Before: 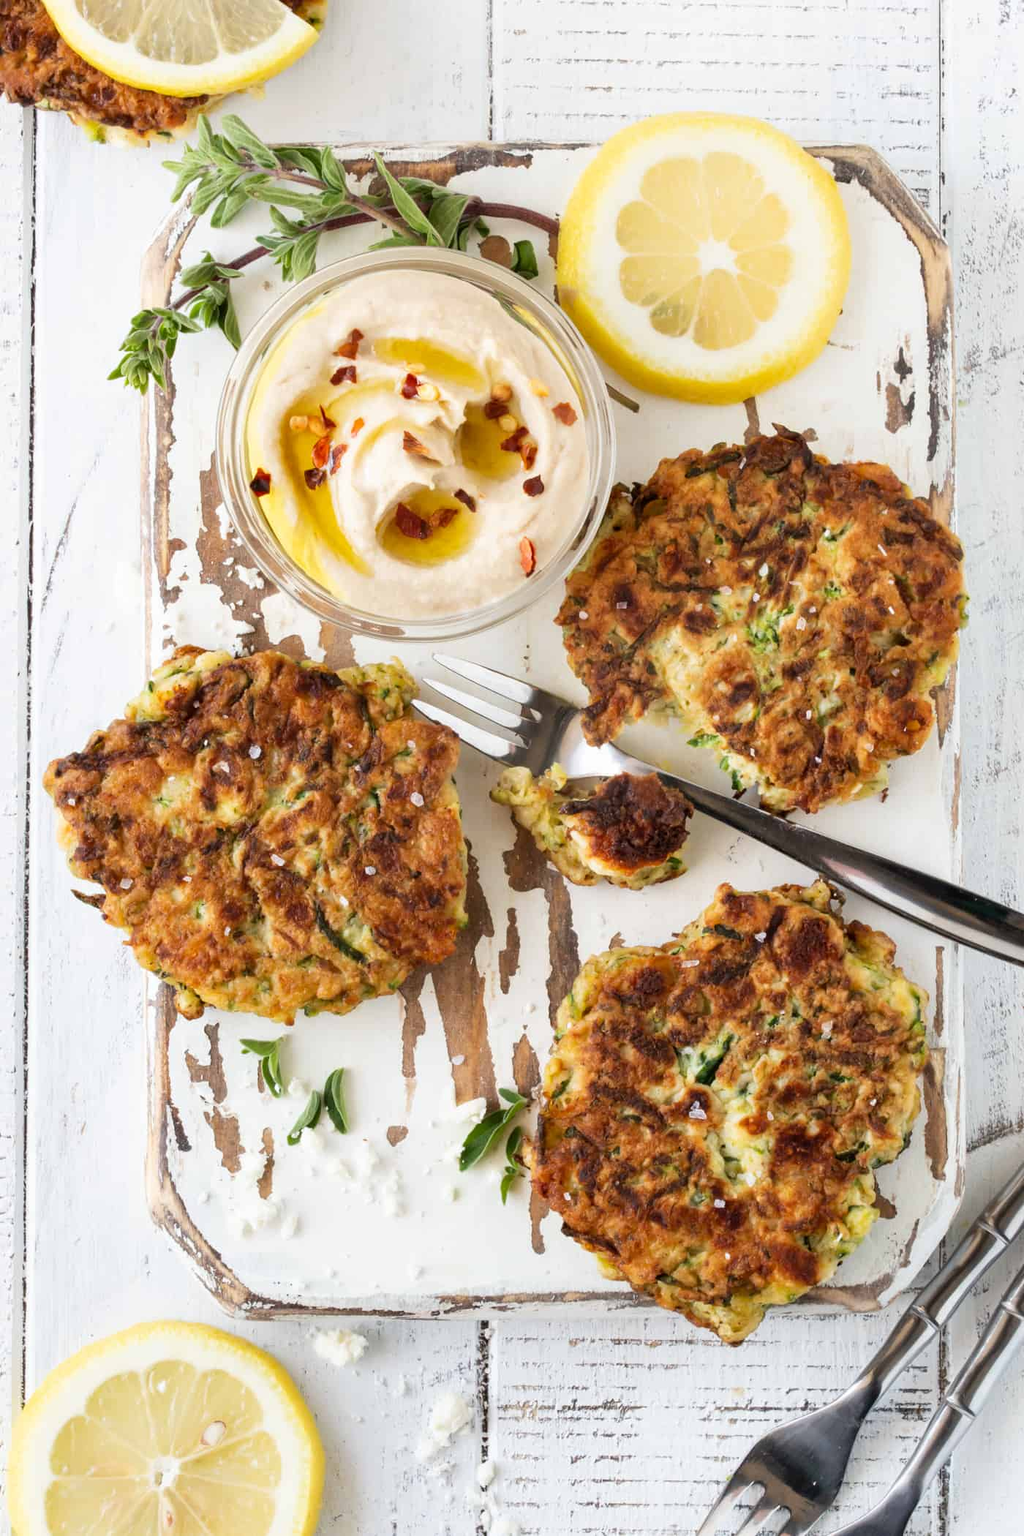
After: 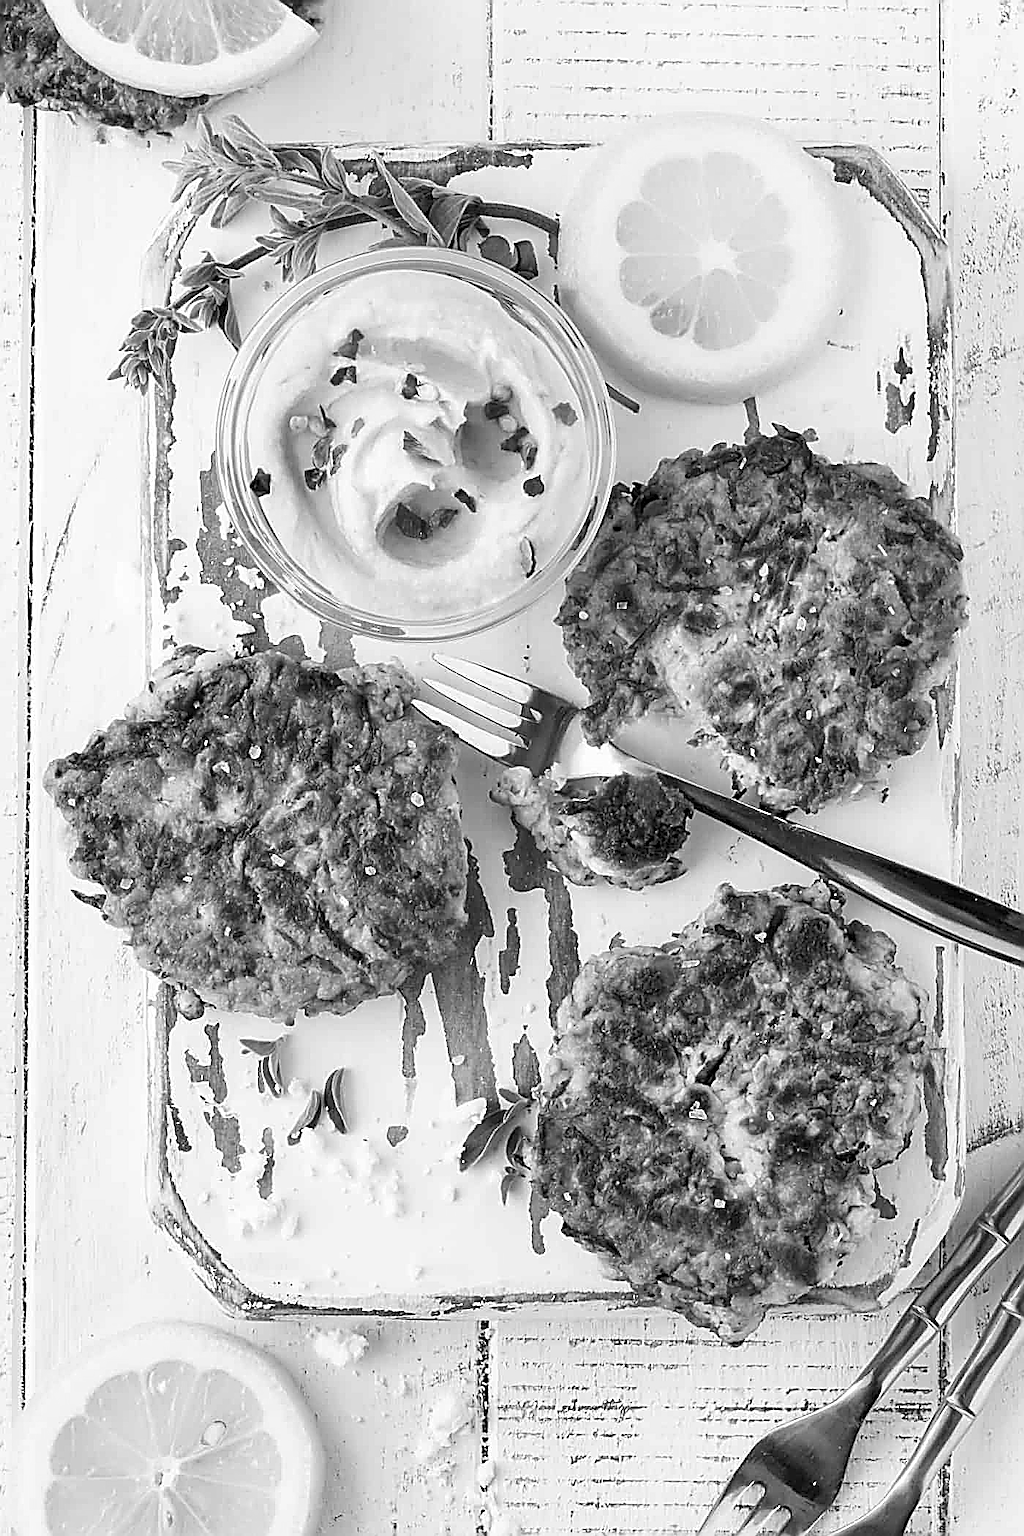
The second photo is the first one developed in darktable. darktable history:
monochrome: on, module defaults
sharpen: amount 2
